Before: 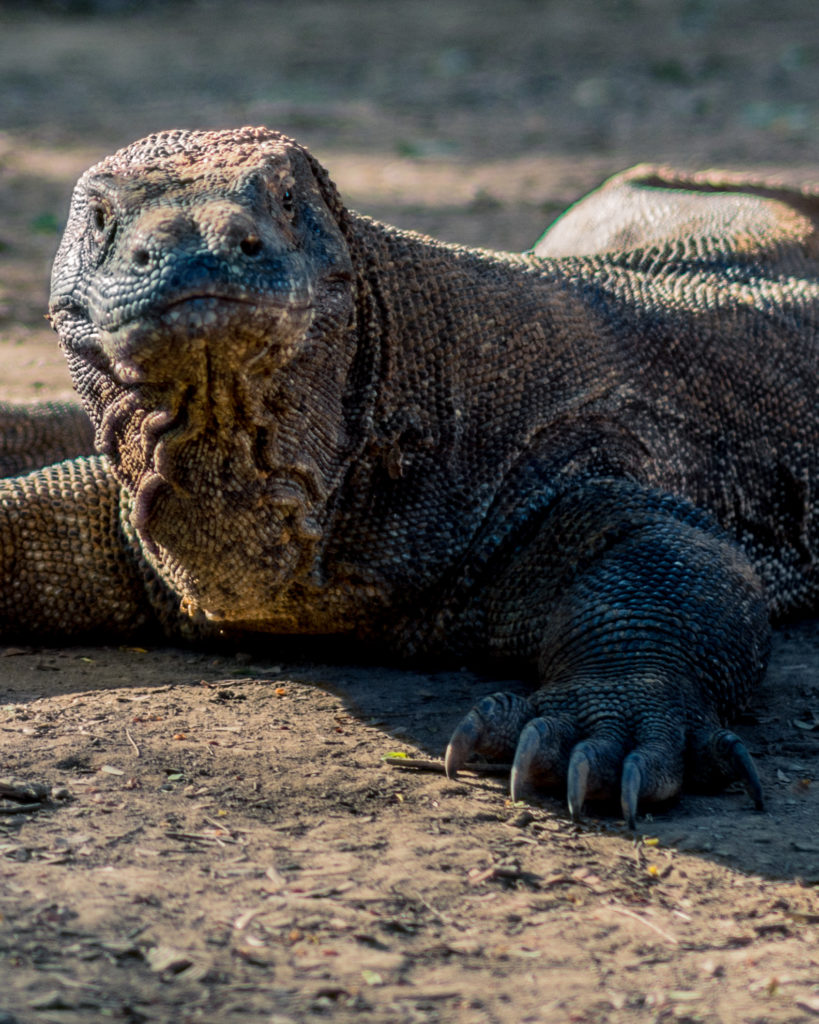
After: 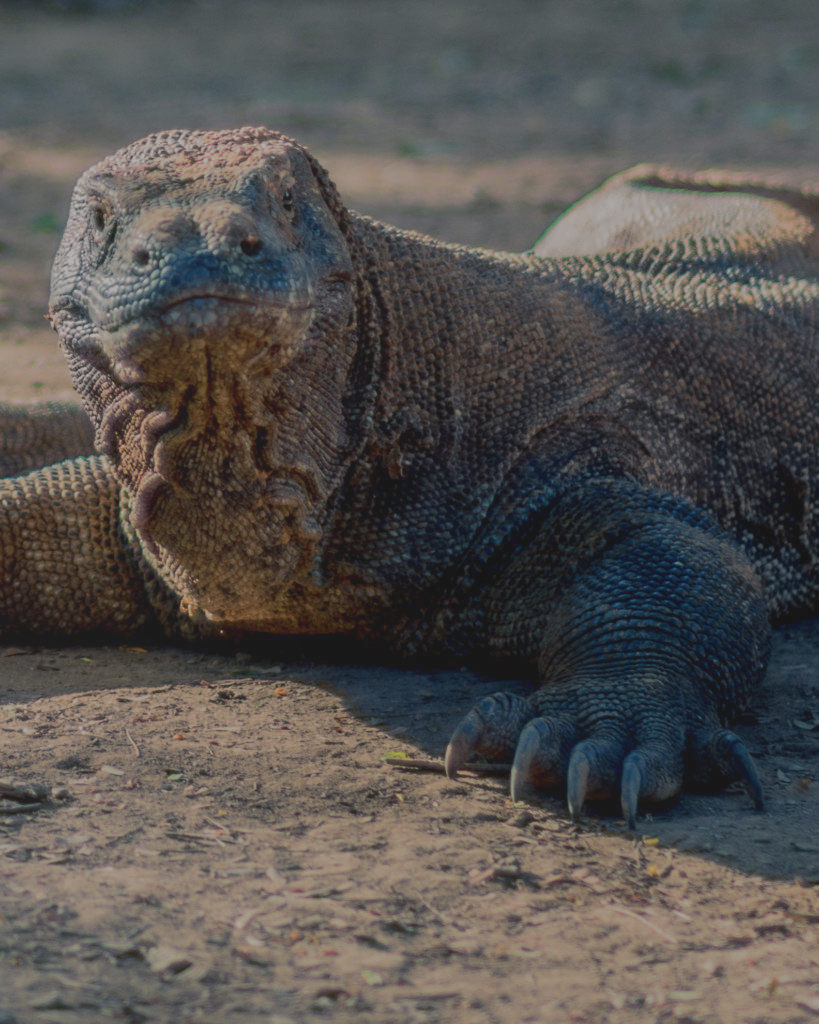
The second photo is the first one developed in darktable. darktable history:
local contrast: detail 69%
color balance rgb: perceptual saturation grading › global saturation -27.94%, hue shift -2.27°, contrast -21.26%
